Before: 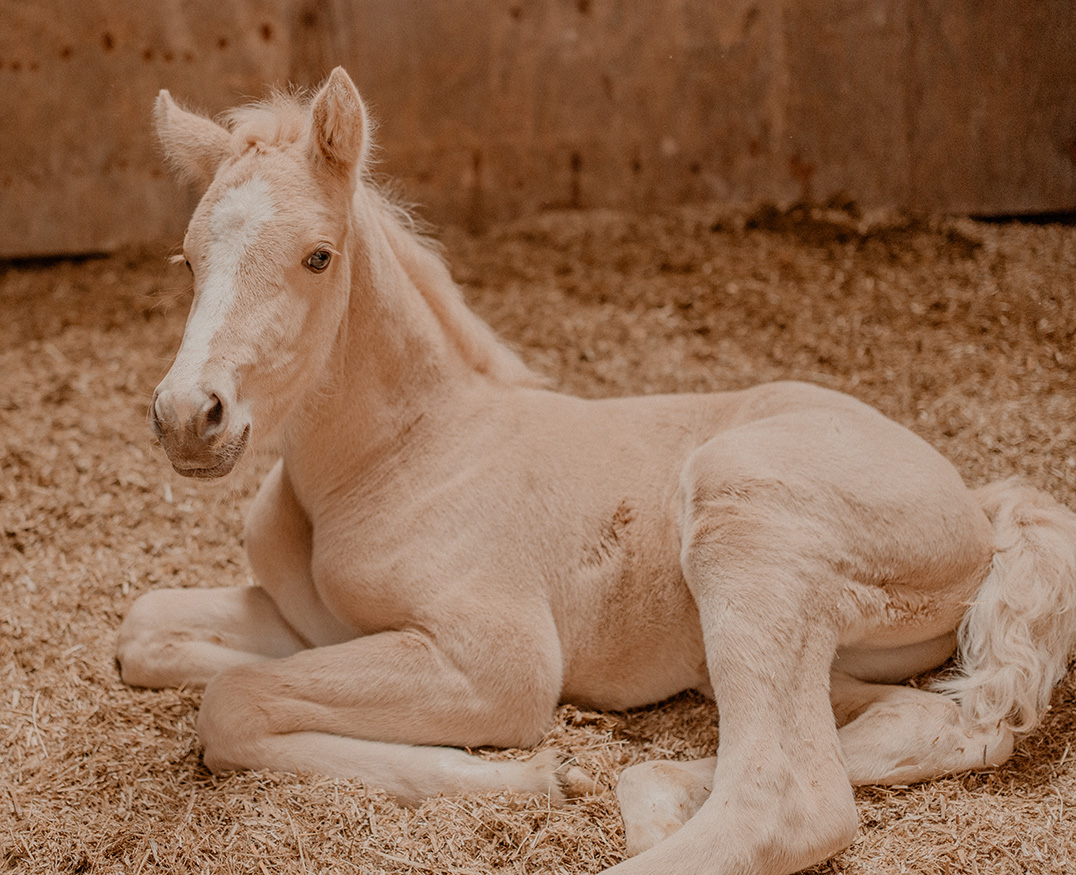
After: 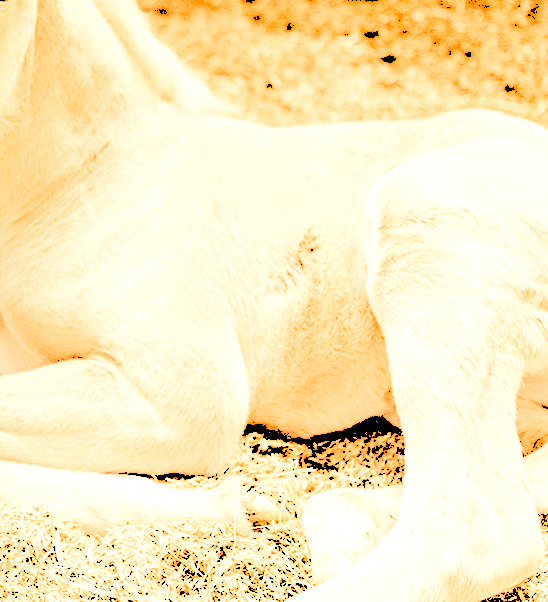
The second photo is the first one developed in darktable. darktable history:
crop and rotate: left 29.237%, top 31.152%, right 19.807%
levels: levels [0.246, 0.246, 0.506]
color correction: highlights a* 3.12, highlights b* -1.55, shadows a* -0.101, shadows b* 2.52, saturation 0.98
